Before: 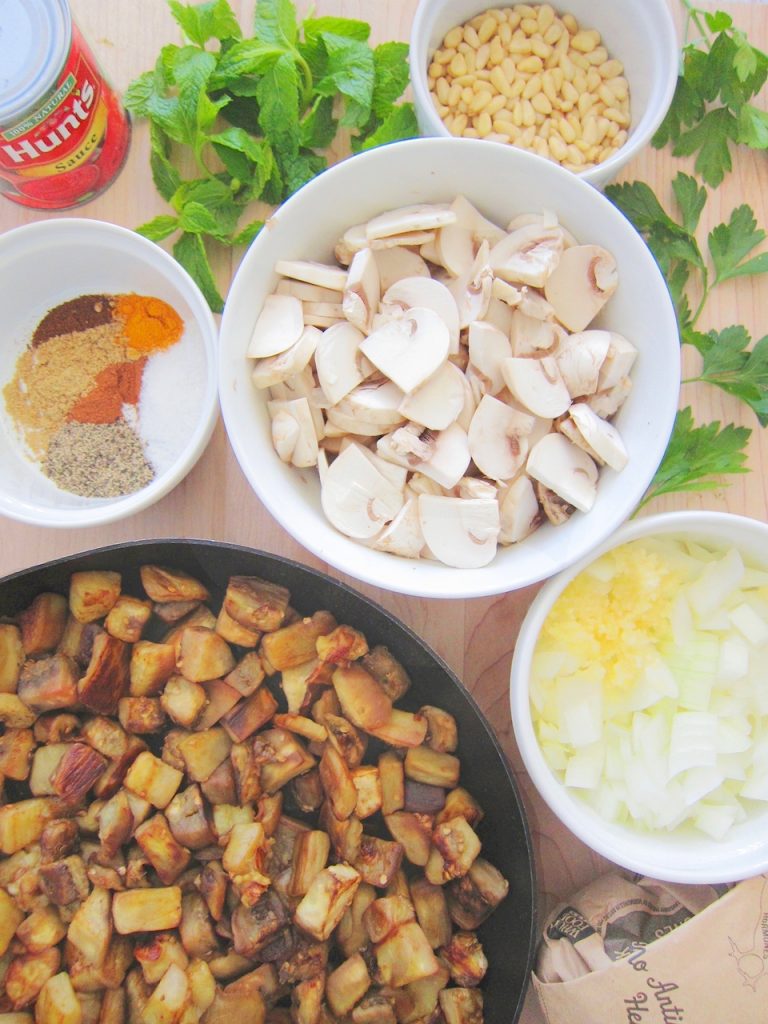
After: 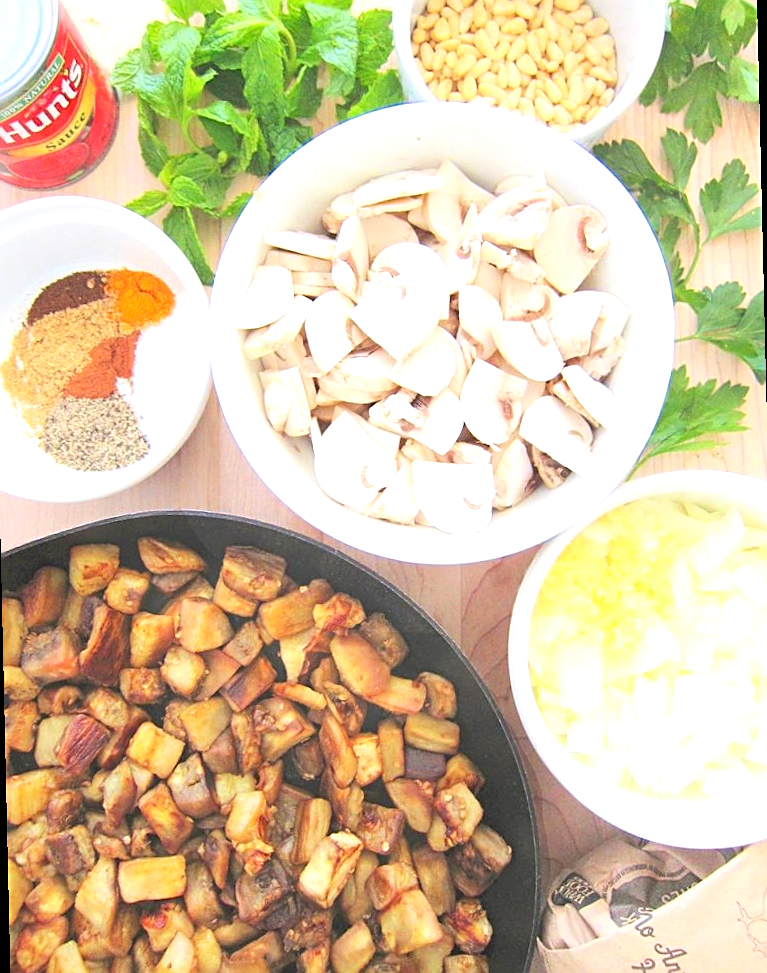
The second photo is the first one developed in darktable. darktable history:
exposure: exposure 0.722 EV, compensate highlight preservation false
sharpen: on, module defaults
rotate and perspective: rotation -1.32°, lens shift (horizontal) -0.031, crop left 0.015, crop right 0.985, crop top 0.047, crop bottom 0.982
